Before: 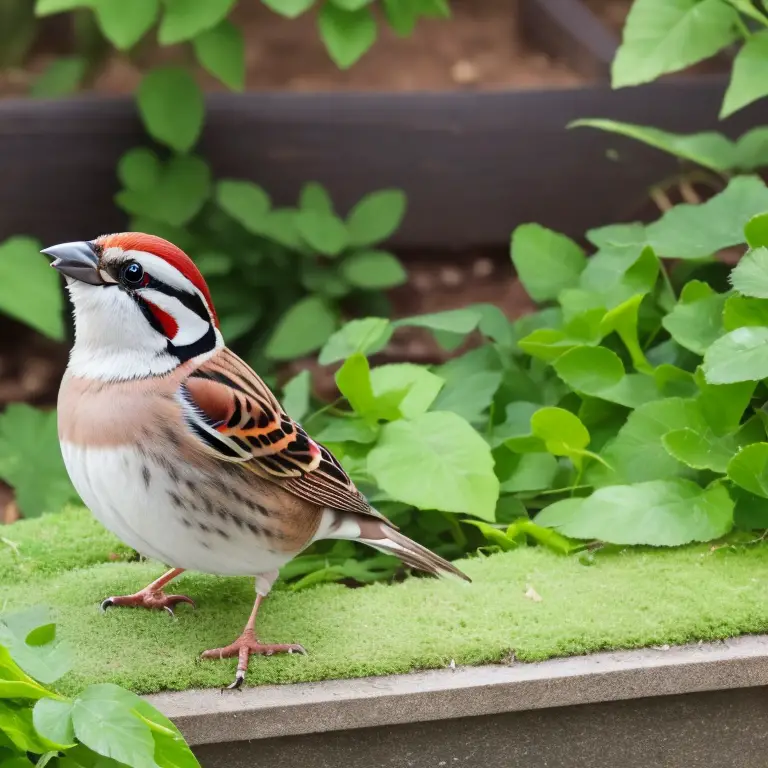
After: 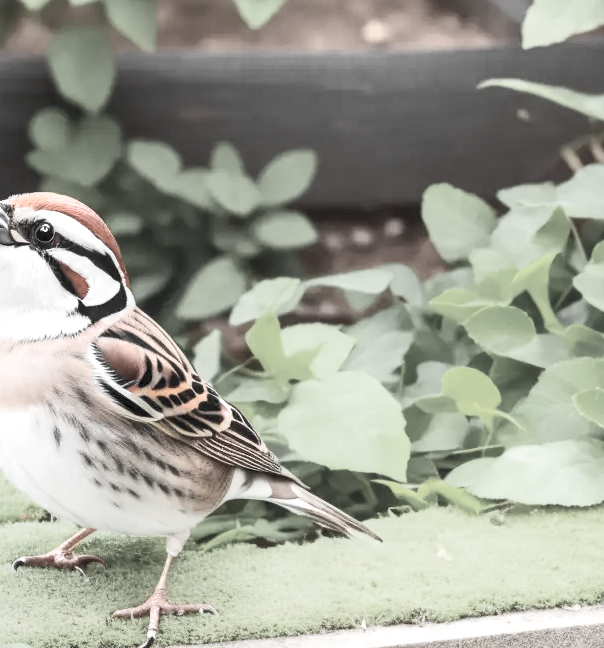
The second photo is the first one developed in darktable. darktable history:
local contrast: on, module defaults
color zones: curves: ch0 [(0, 0.613) (0.01, 0.613) (0.245, 0.448) (0.498, 0.529) (0.642, 0.665) (0.879, 0.777) (0.99, 0.613)]; ch1 [(0, 0.035) (0.121, 0.189) (0.259, 0.197) (0.415, 0.061) (0.589, 0.022) (0.732, 0.022) (0.857, 0.026) (0.991, 0.053)]
crop: left 11.63%, top 5.259%, right 9.598%, bottom 10.269%
contrast brightness saturation: contrast 0.379, brightness 0.537
